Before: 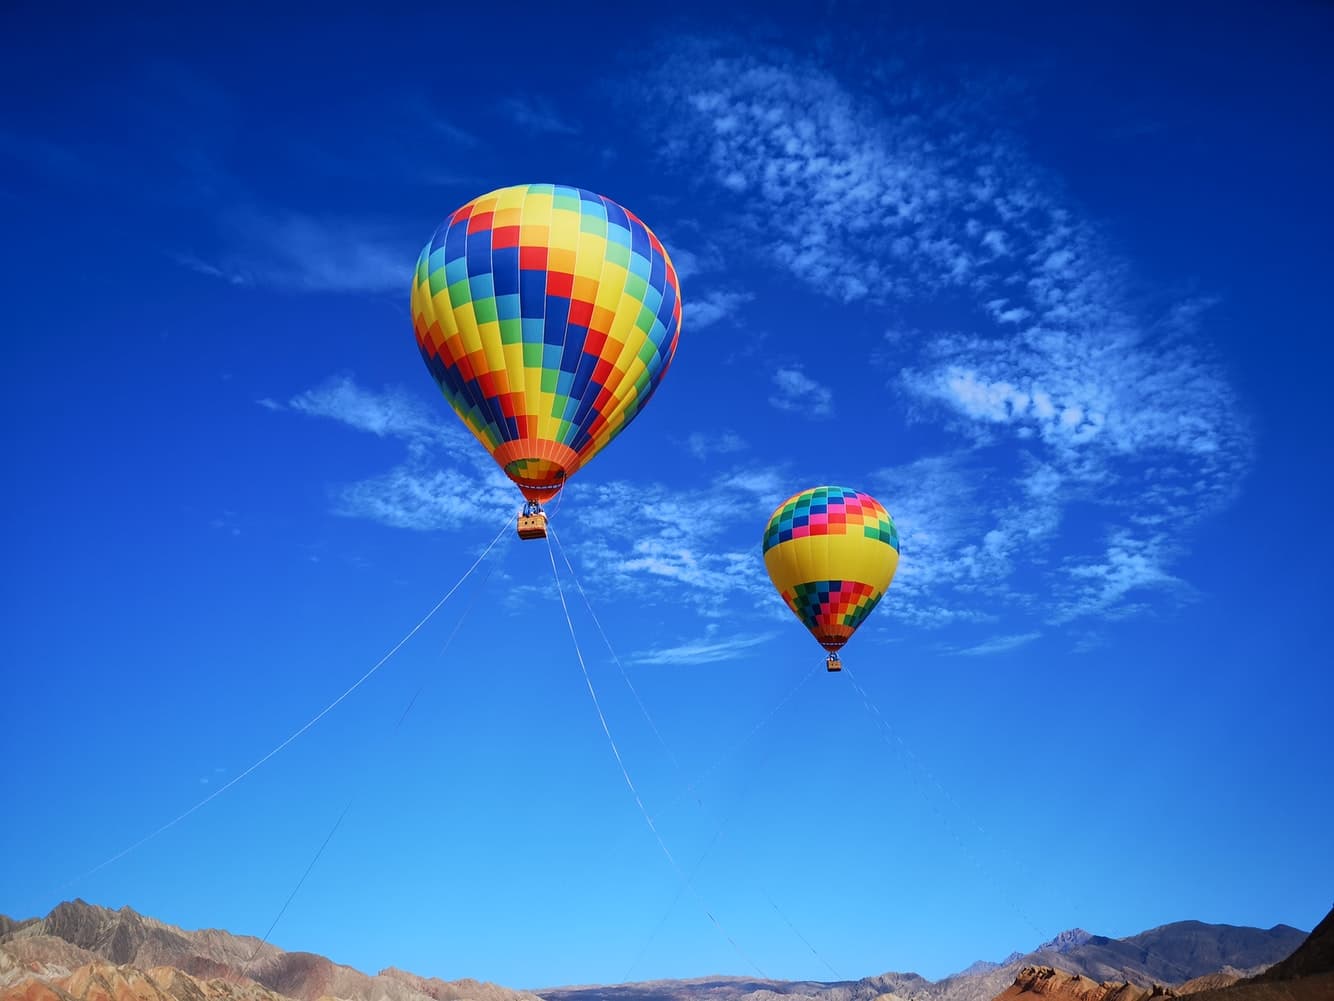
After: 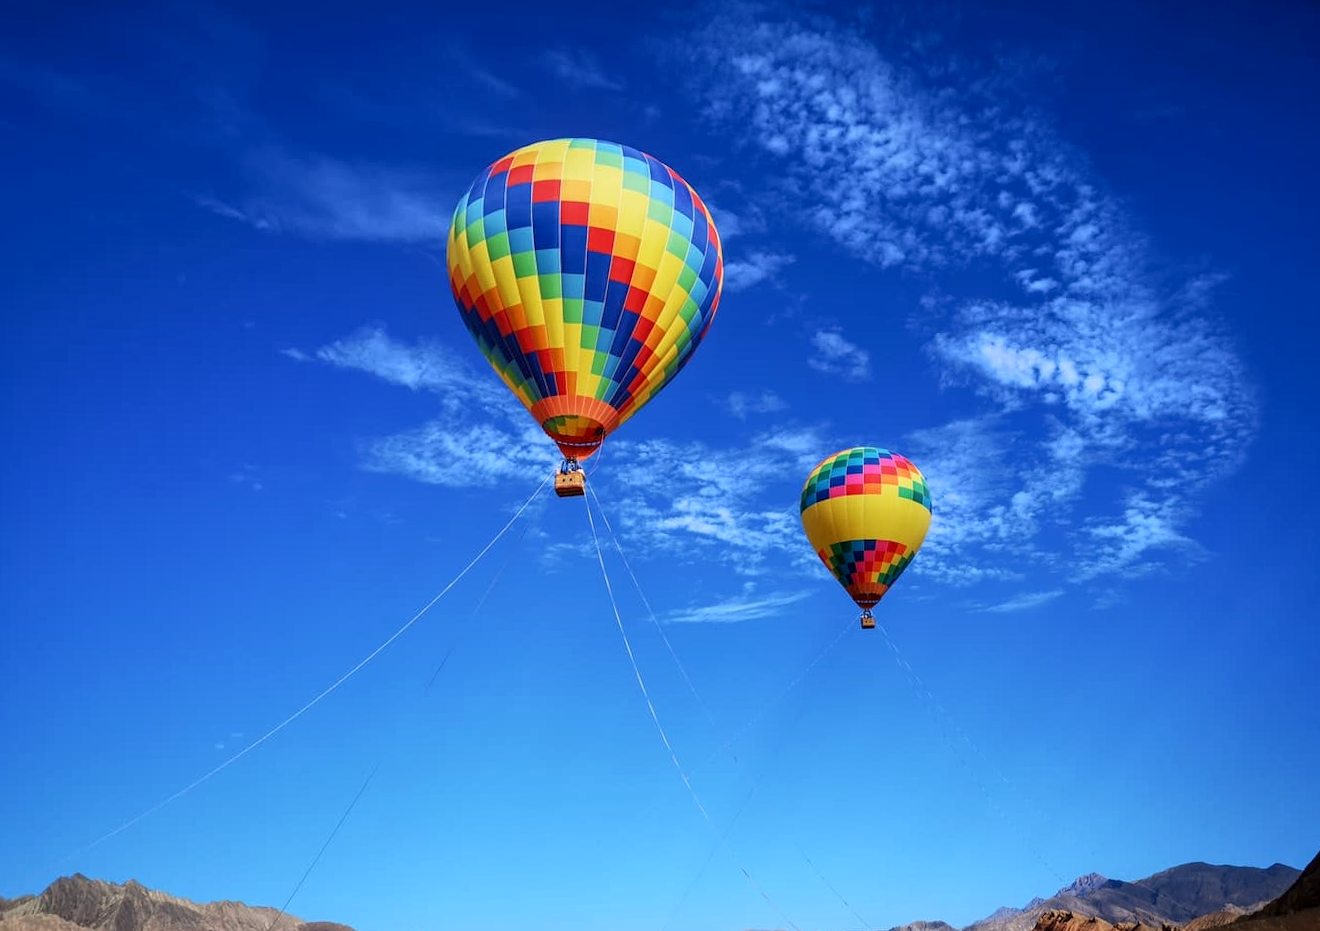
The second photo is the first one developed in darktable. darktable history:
local contrast: on, module defaults
rotate and perspective: rotation 0.679°, lens shift (horizontal) 0.136, crop left 0.009, crop right 0.991, crop top 0.078, crop bottom 0.95
